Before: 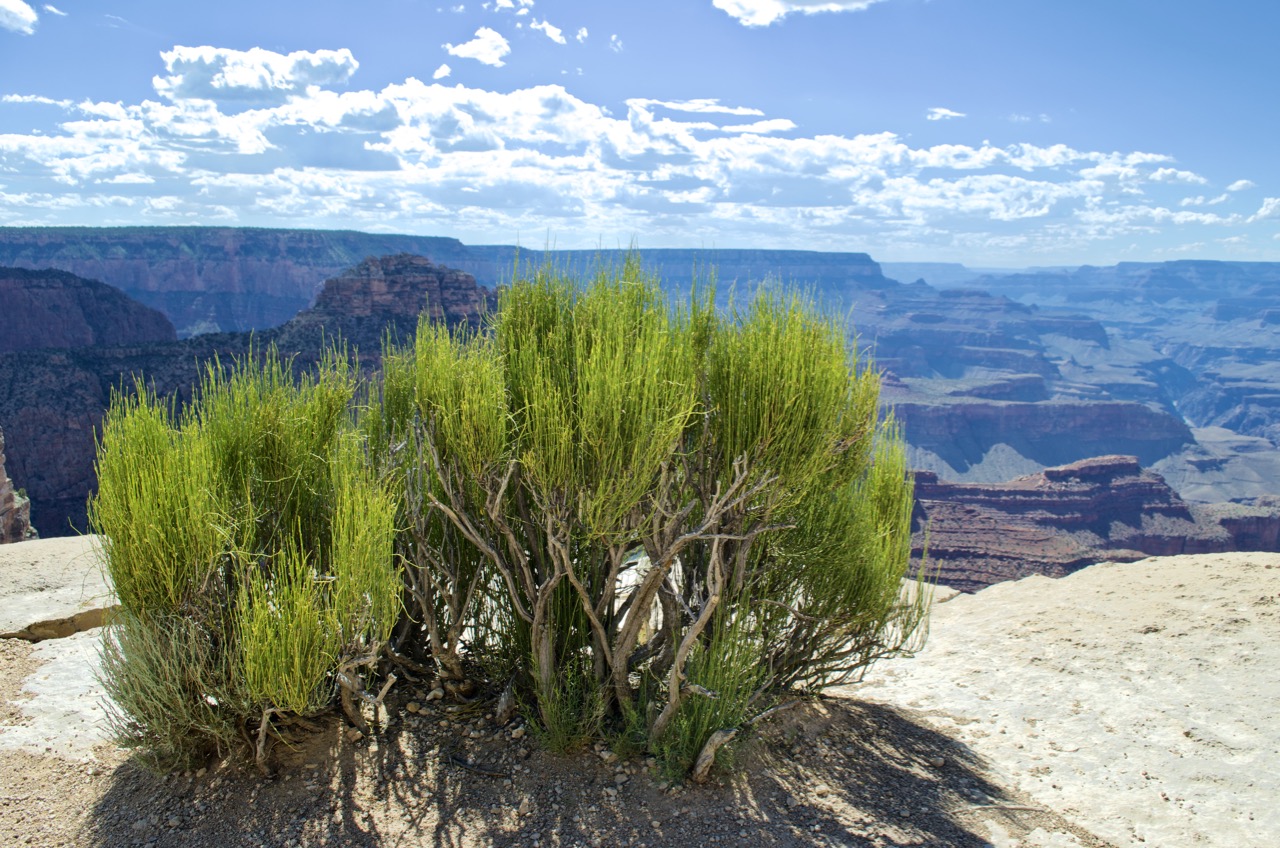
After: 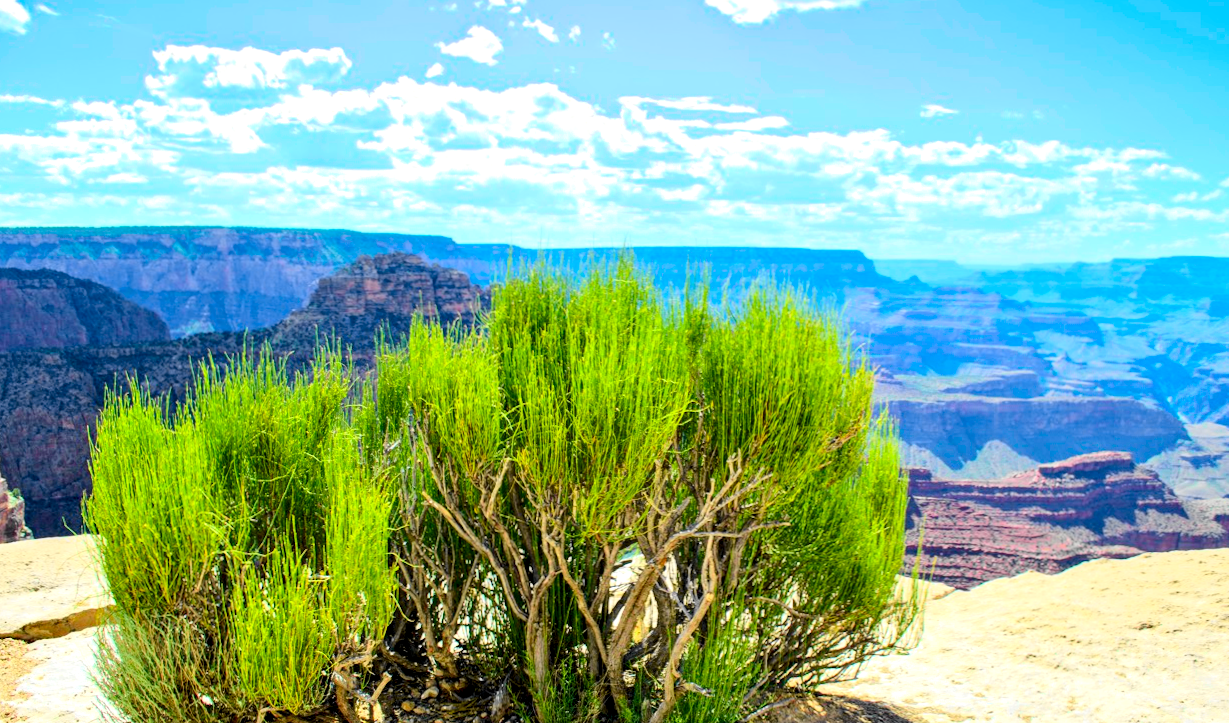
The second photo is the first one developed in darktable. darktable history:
crop and rotate: angle 0.2°, left 0.275%, right 3.127%, bottom 14.18%
contrast brightness saturation: contrast 0.07, brightness 0.18, saturation 0.4
color correction: highlights b* 3
local contrast: detail 135%, midtone range 0.75
white balance: emerald 1
tone curve: curves: ch0 [(0, 0) (0.071, 0.047) (0.266, 0.26) (0.491, 0.552) (0.753, 0.818) (1, 0.983)]; ch1 [(0, 0) (0.346, 0.307) (0.408, 0.369) (0.463, 0.443) (0.482, 0.493) (0.502, 0.5) (0.517, 0.518) (0.546, 0.576) (0.588, 0.643) (0.651, 0.709) (1, 1)]; ch2 [(0, 0) (0.346, 0.34) (0.434, 0.46) (0.485, 0.494) (0.5, 0.494) (0.517, 0.503) (0.535, 0.545) (0.583, 0.624) (0.625, 0.678) (1, 1)], color space Lab, independent channels, preserve colors none
